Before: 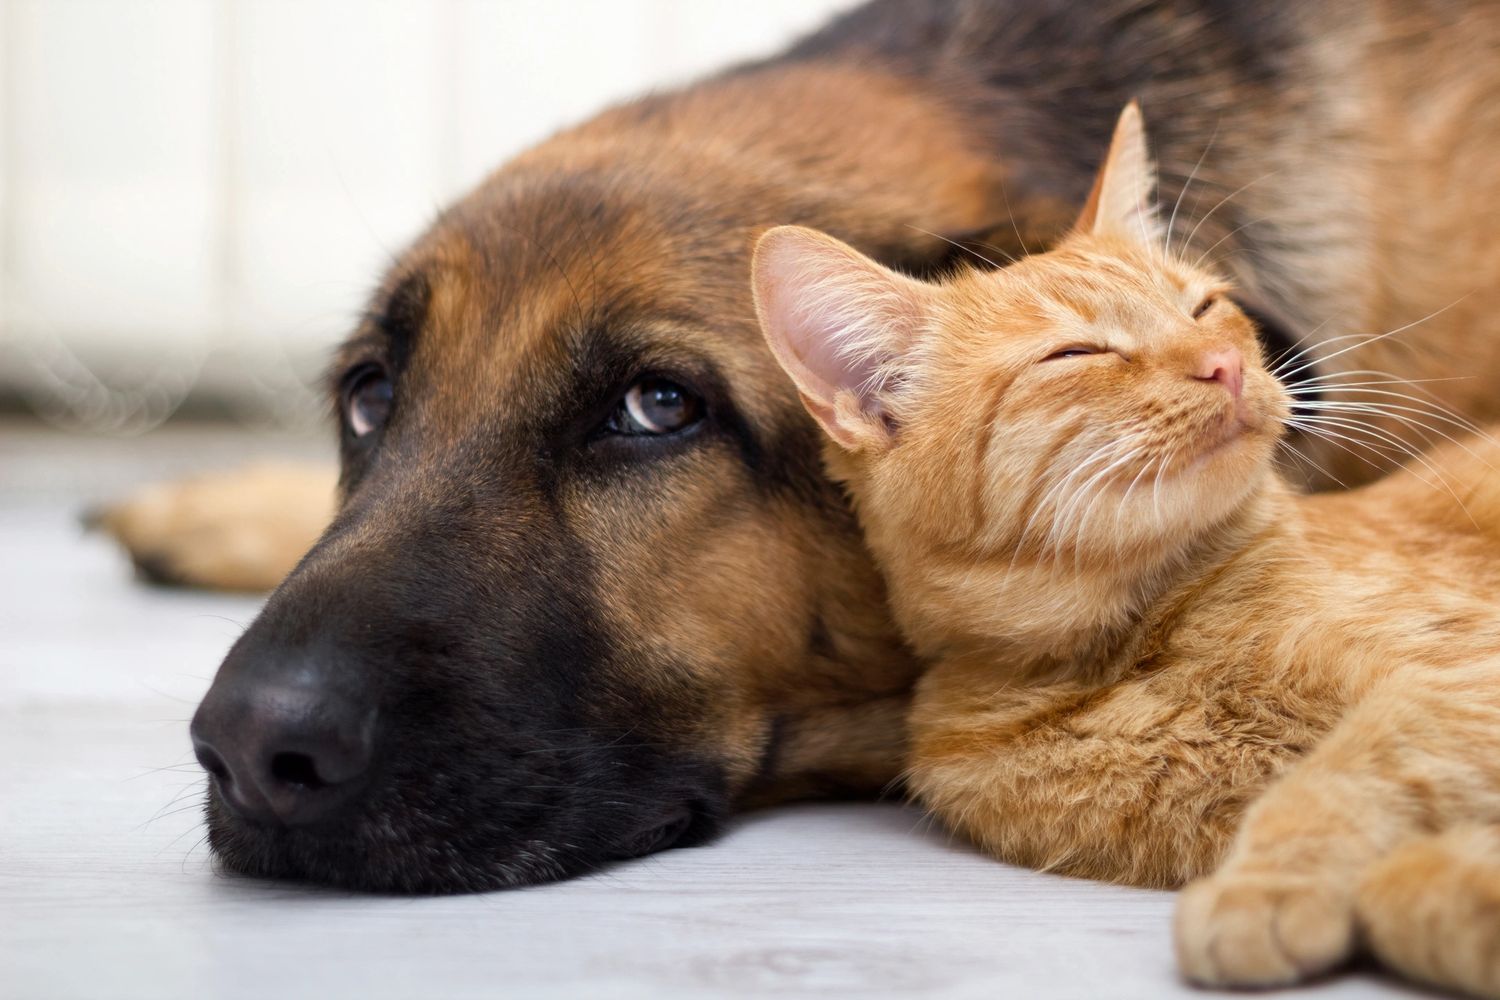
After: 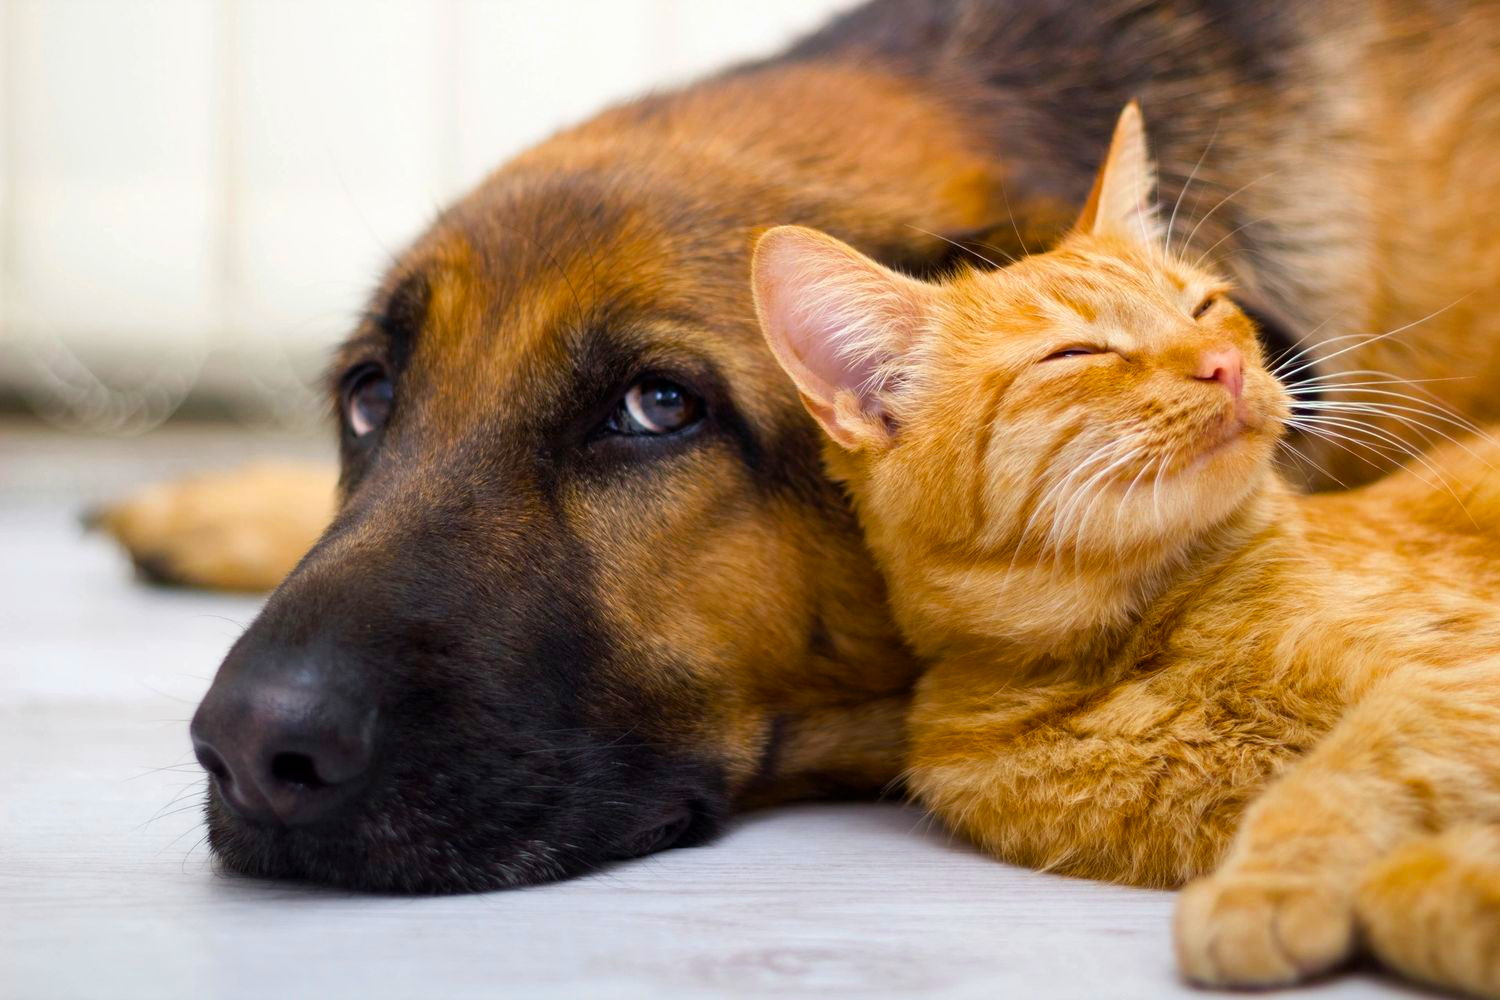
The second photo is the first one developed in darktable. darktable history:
color balance rgb: perceptual saturation grading › global saturation 35.753%, global vibrance 20%
